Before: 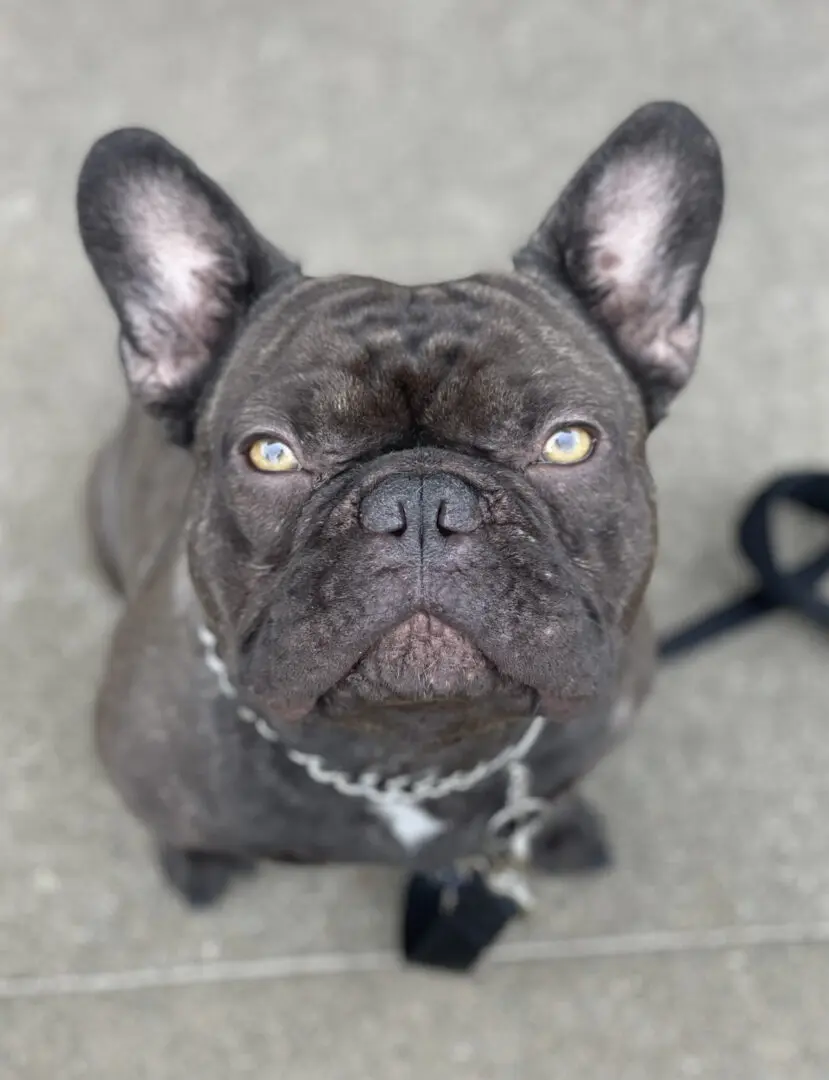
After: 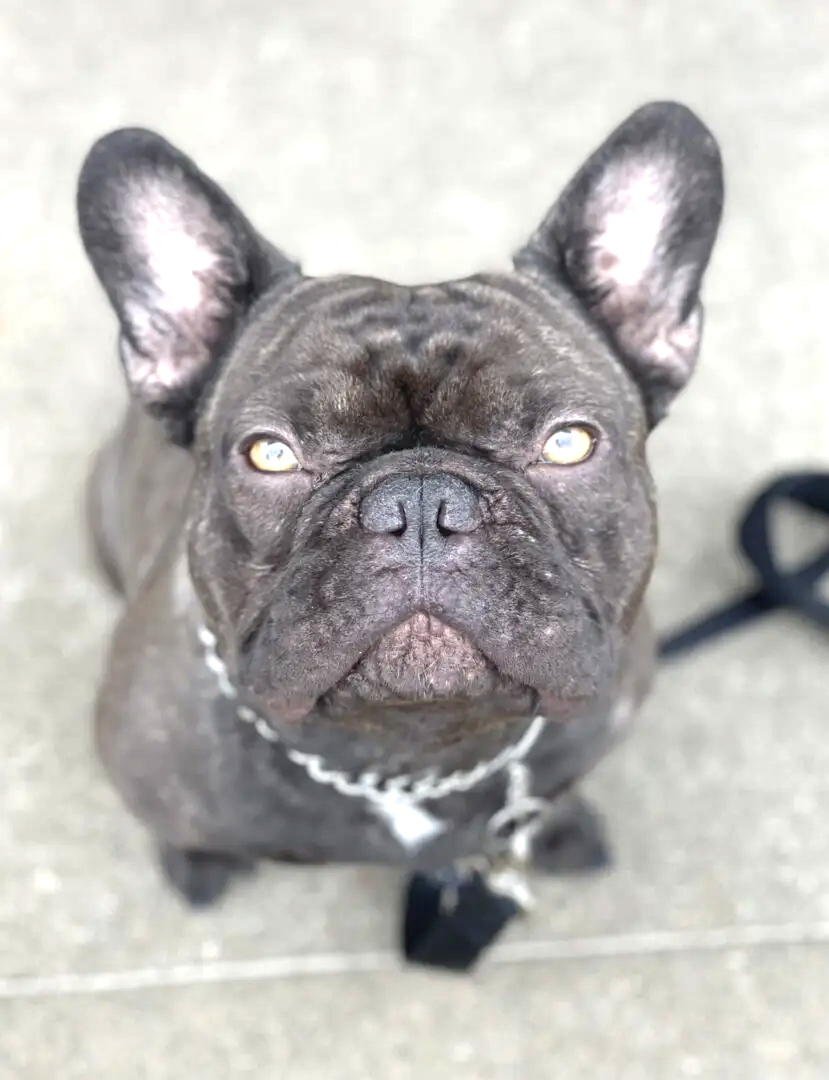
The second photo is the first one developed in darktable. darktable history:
exposure: exposure 0.919 EV, compensate highlight preservation false
